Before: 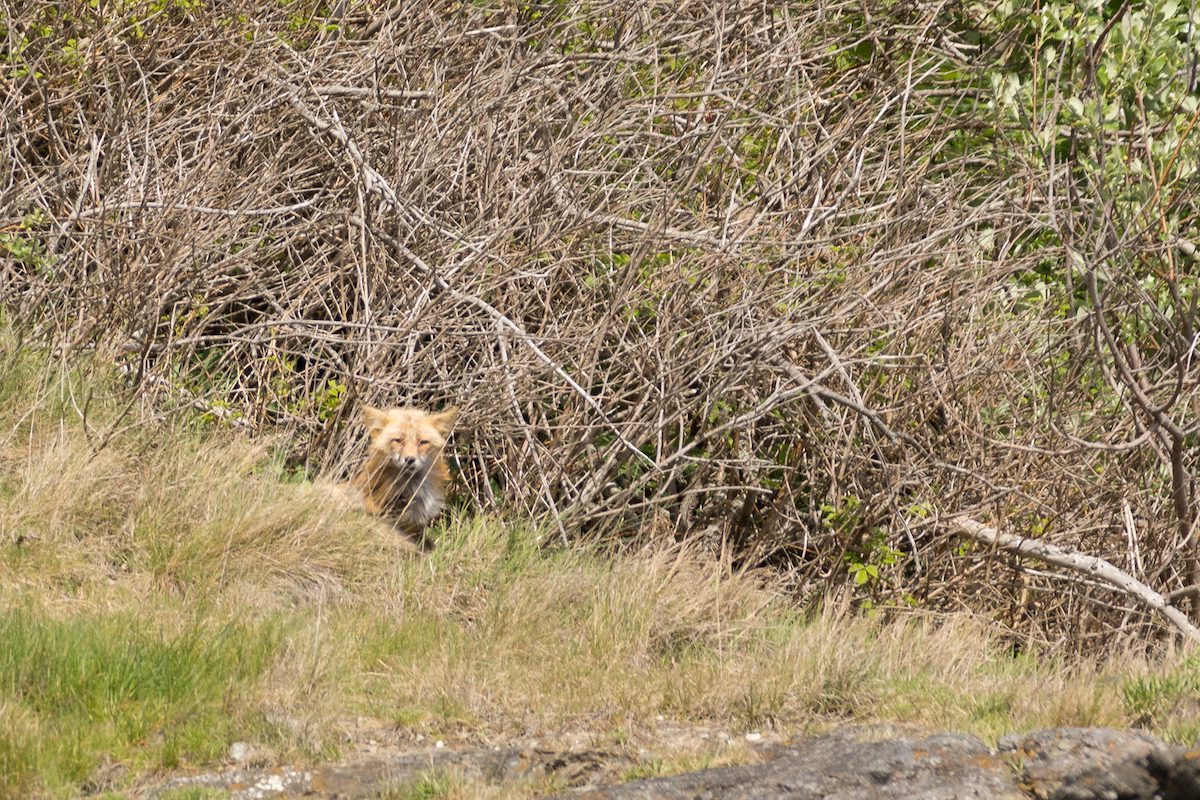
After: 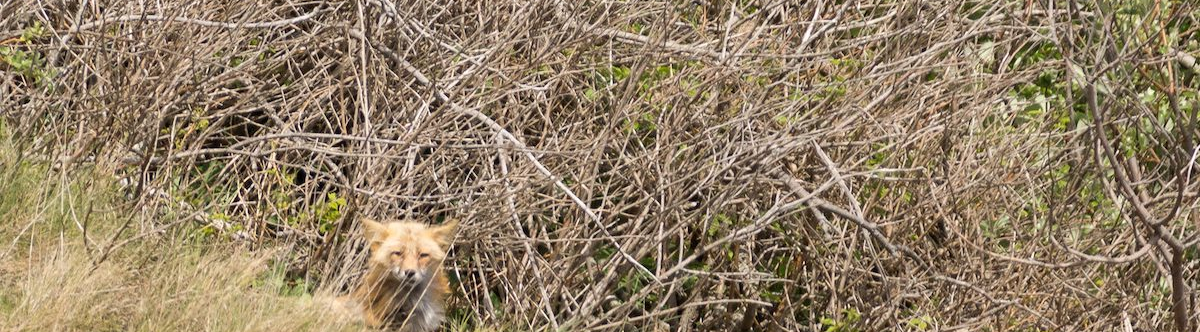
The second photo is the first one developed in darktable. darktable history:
crop and rotate: top 23.468%, bottom 34.968%
